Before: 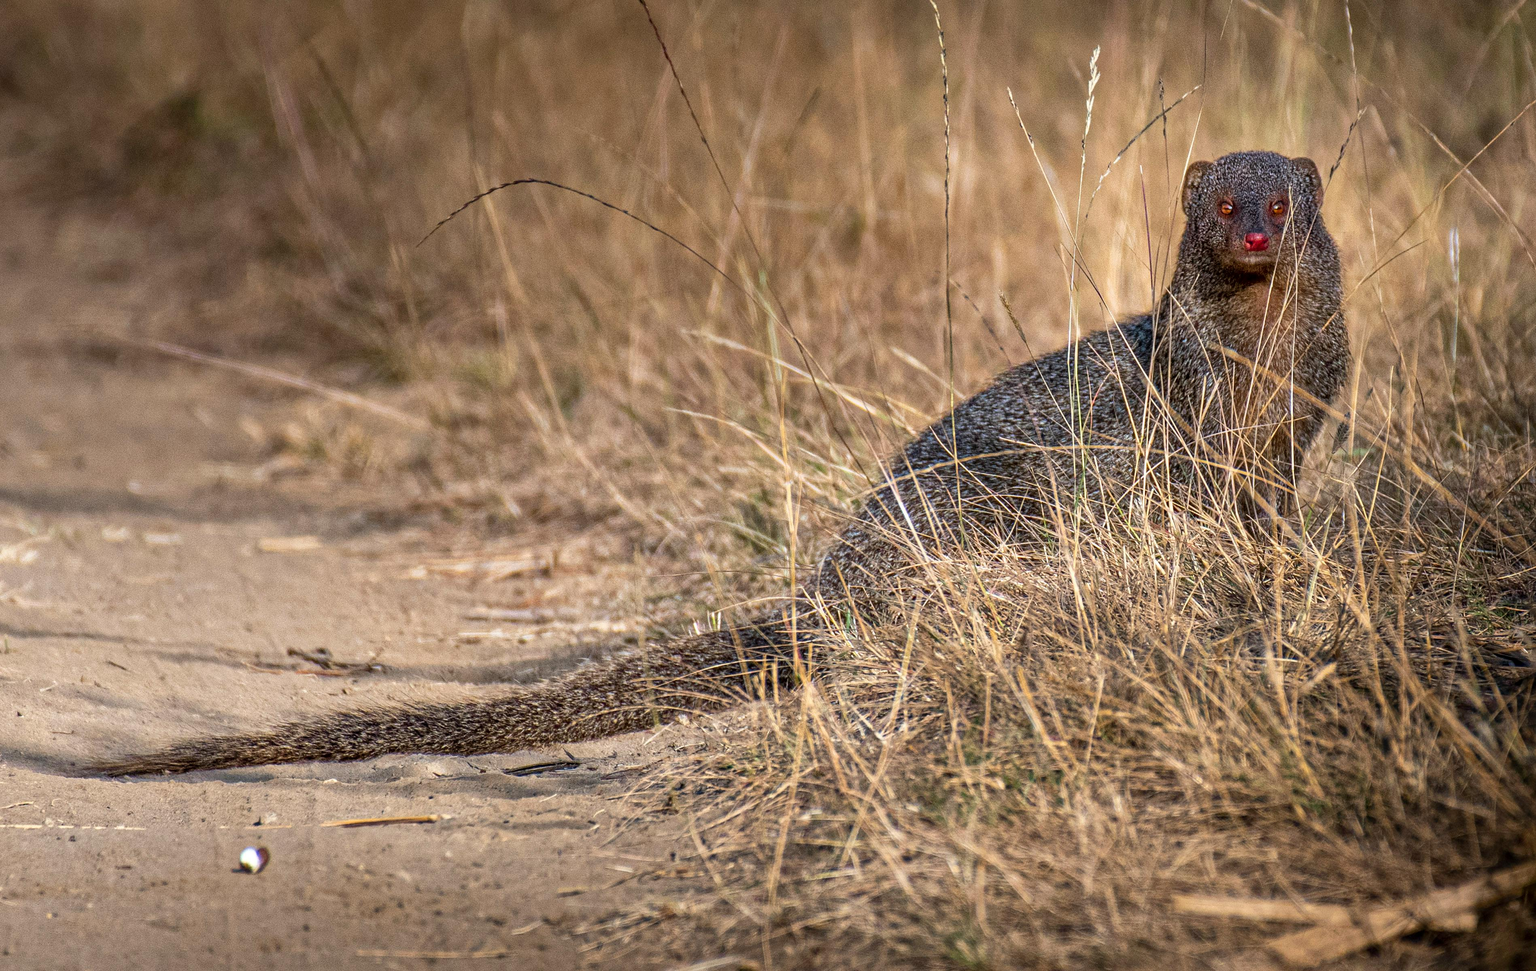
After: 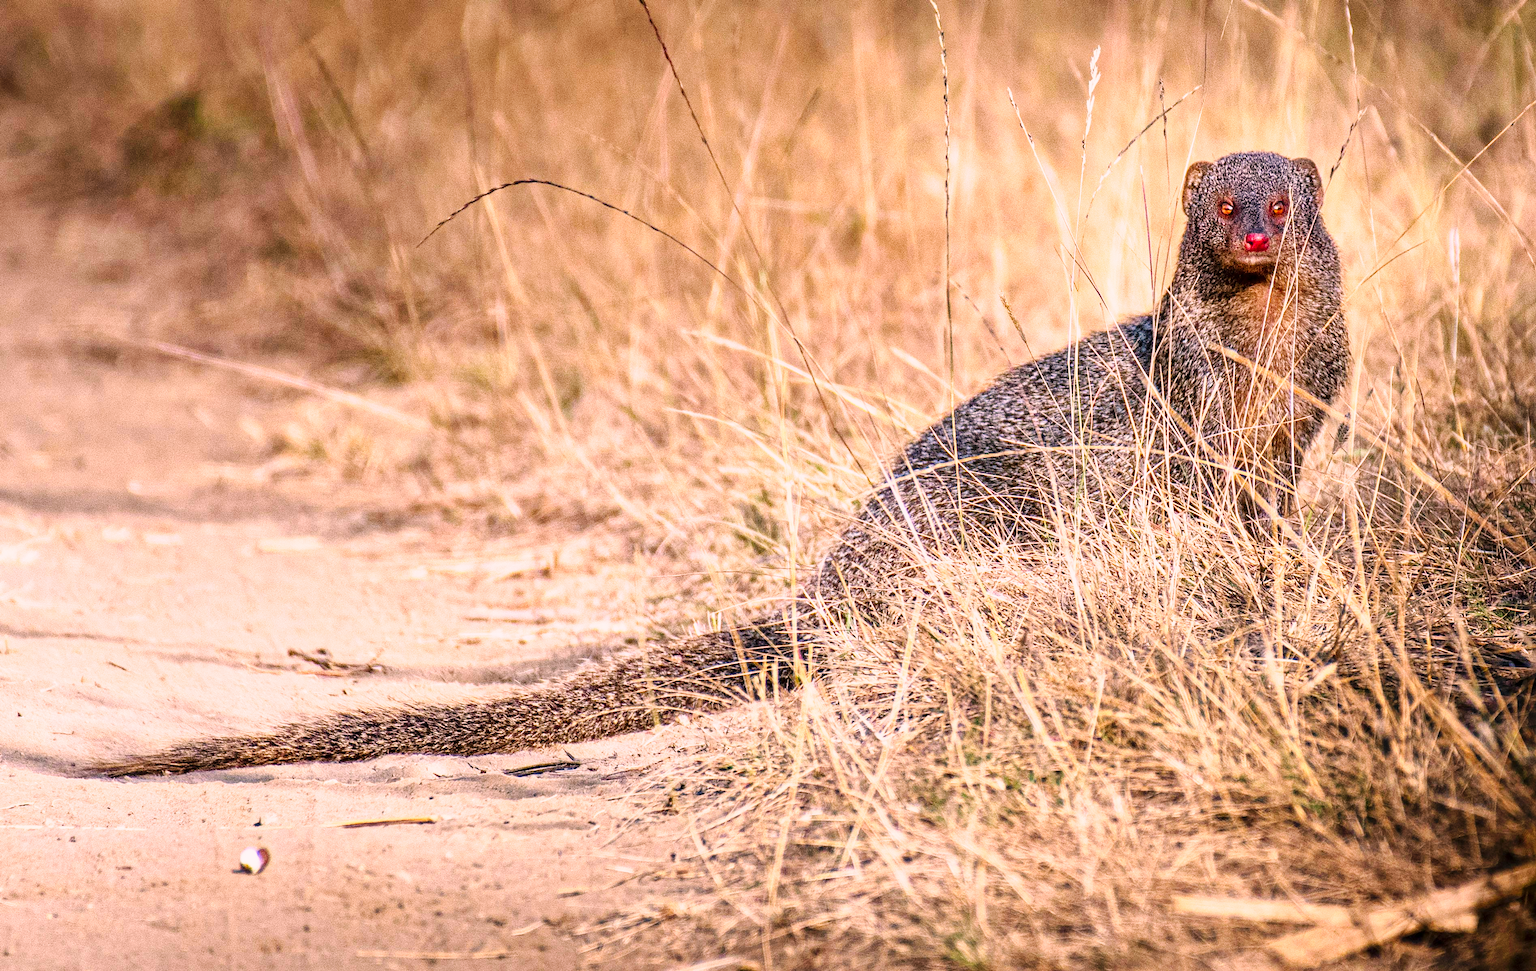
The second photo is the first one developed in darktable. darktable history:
color correction: highlights a* 14.72, highlights b* 4.88
base curve: curves: ch0 [(0, 0) (0.018, 0.026) (0.143, 0.37) (0.33, 0.731) (0.458, 0.853) (0.735, 0.965) (0.905, 0.986) (1, 1)], preserve colors none
